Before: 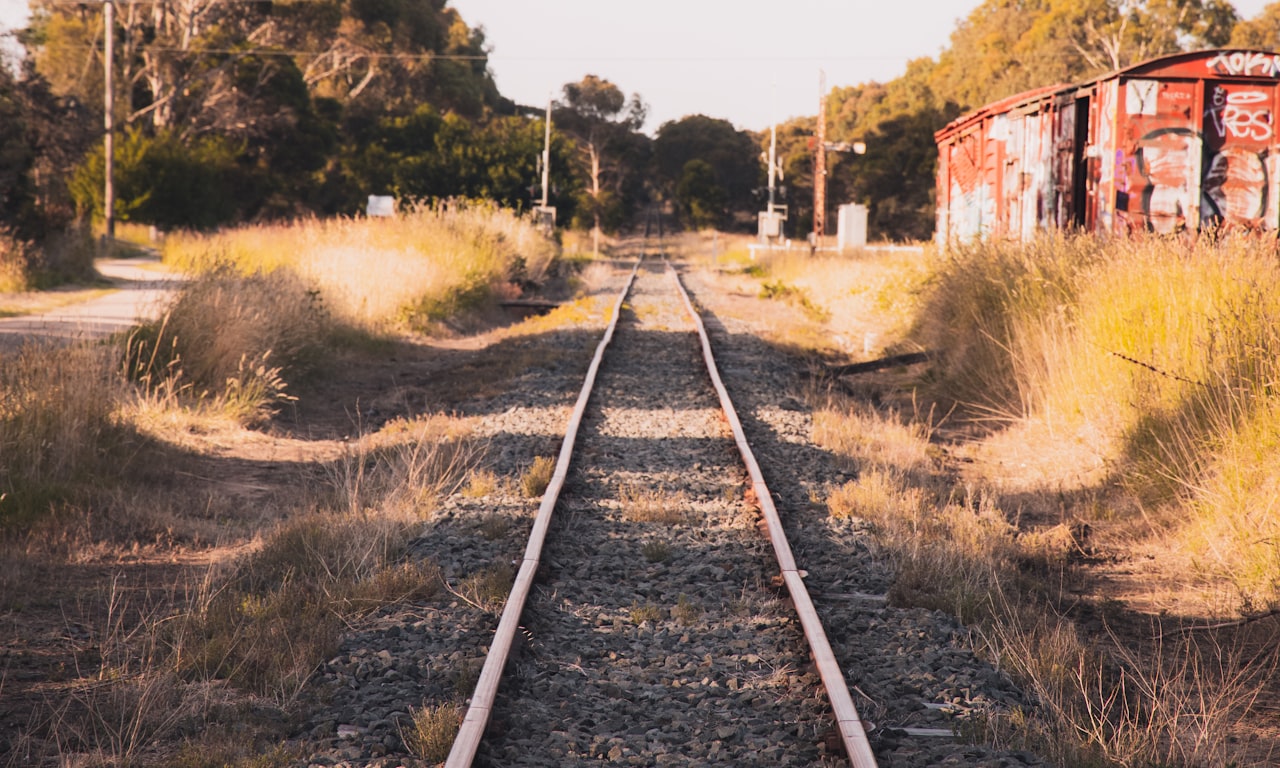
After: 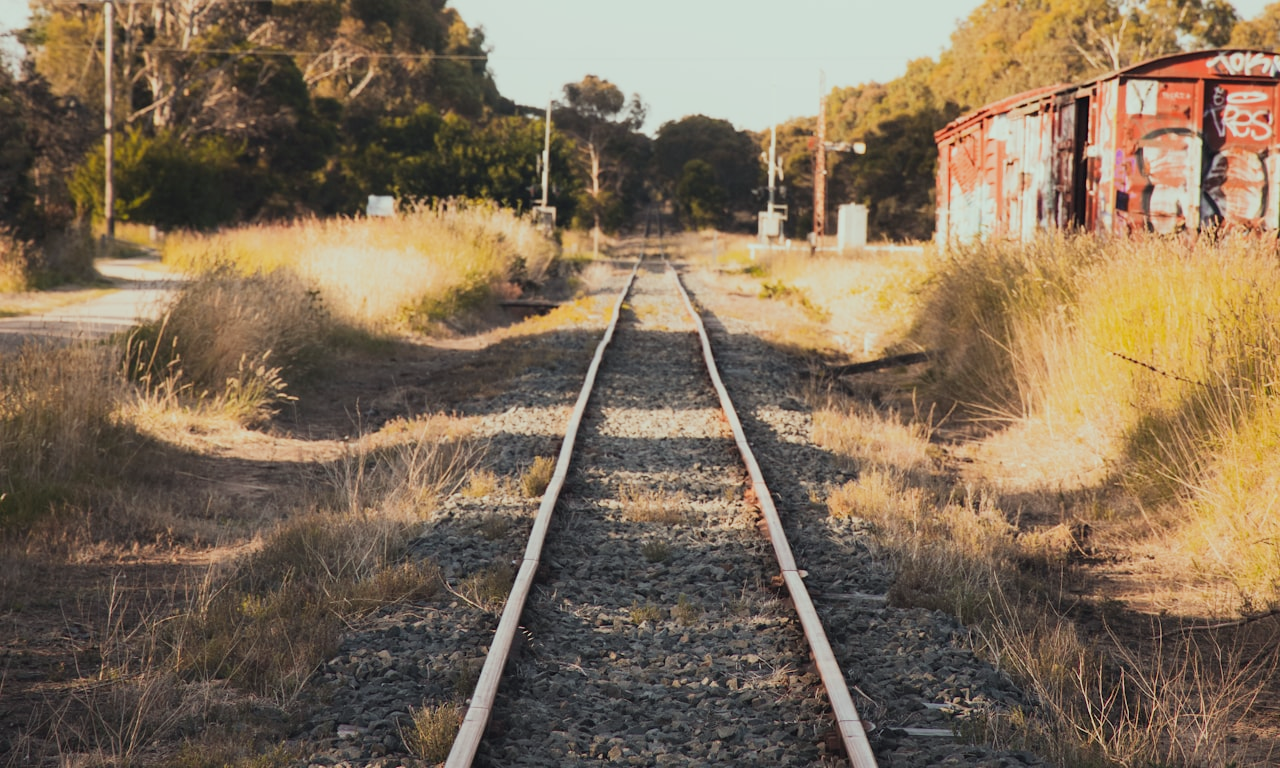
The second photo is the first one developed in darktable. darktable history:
color correction: highlights a* -8, highlights b* 3.1
sigmoid: contrast 1.22, skew 0.65
